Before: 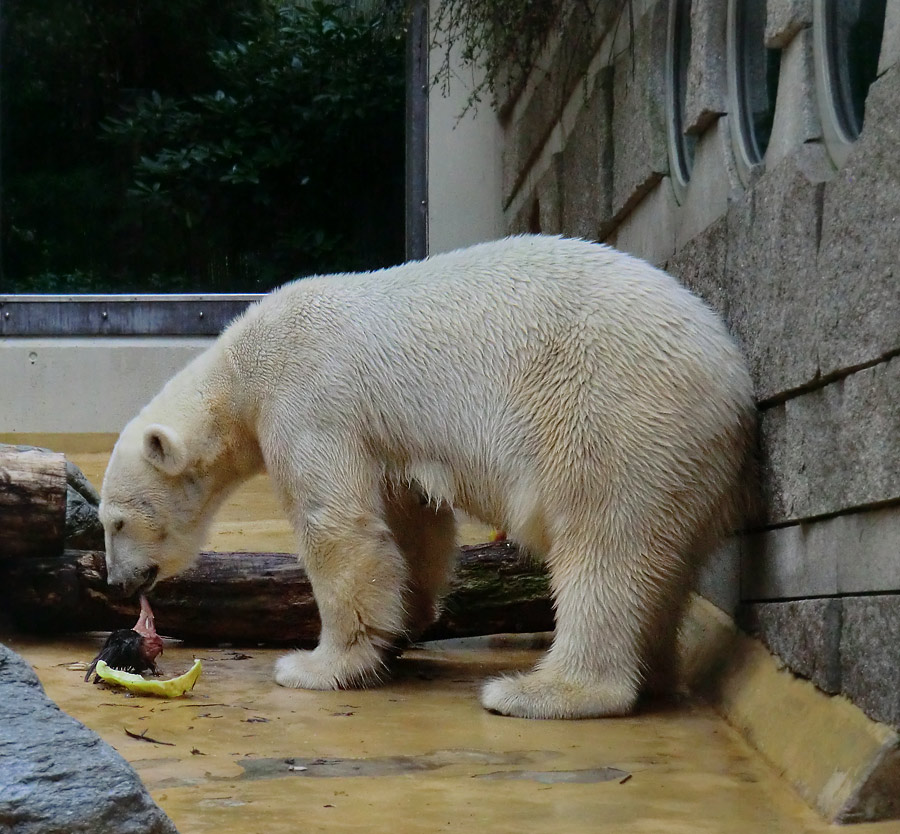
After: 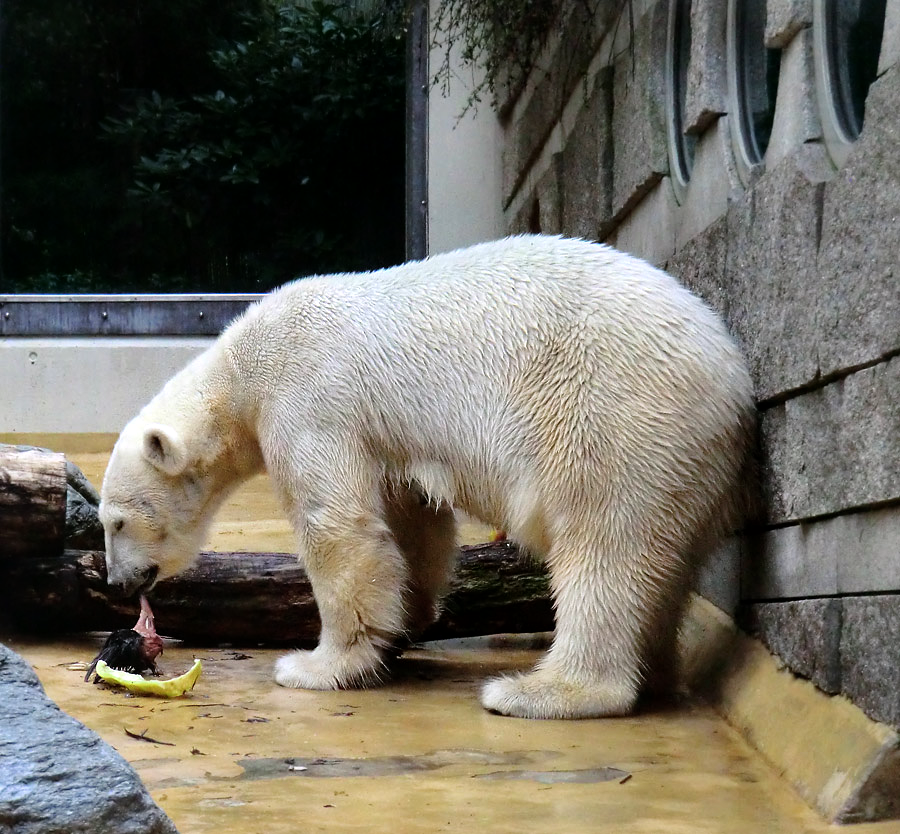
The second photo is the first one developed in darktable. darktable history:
tone equalizer: -8 EV -0.769 EV, -7 EV -0.705 EV, -6 EV -0.585 EV, -5 EV -0.42 EV, -3 EV 0.385 EV, -2 EV 0.6 EV, -1 EV 0.678 EV, +0 EV 0.744 EV
color calibration: illuminant custom, x 0.348, y 0.364, temperature 4905.53 K
local contrast: mode bilateral grid, contrast 19, coarseness 50, detail 119%, midtone range 0.2
